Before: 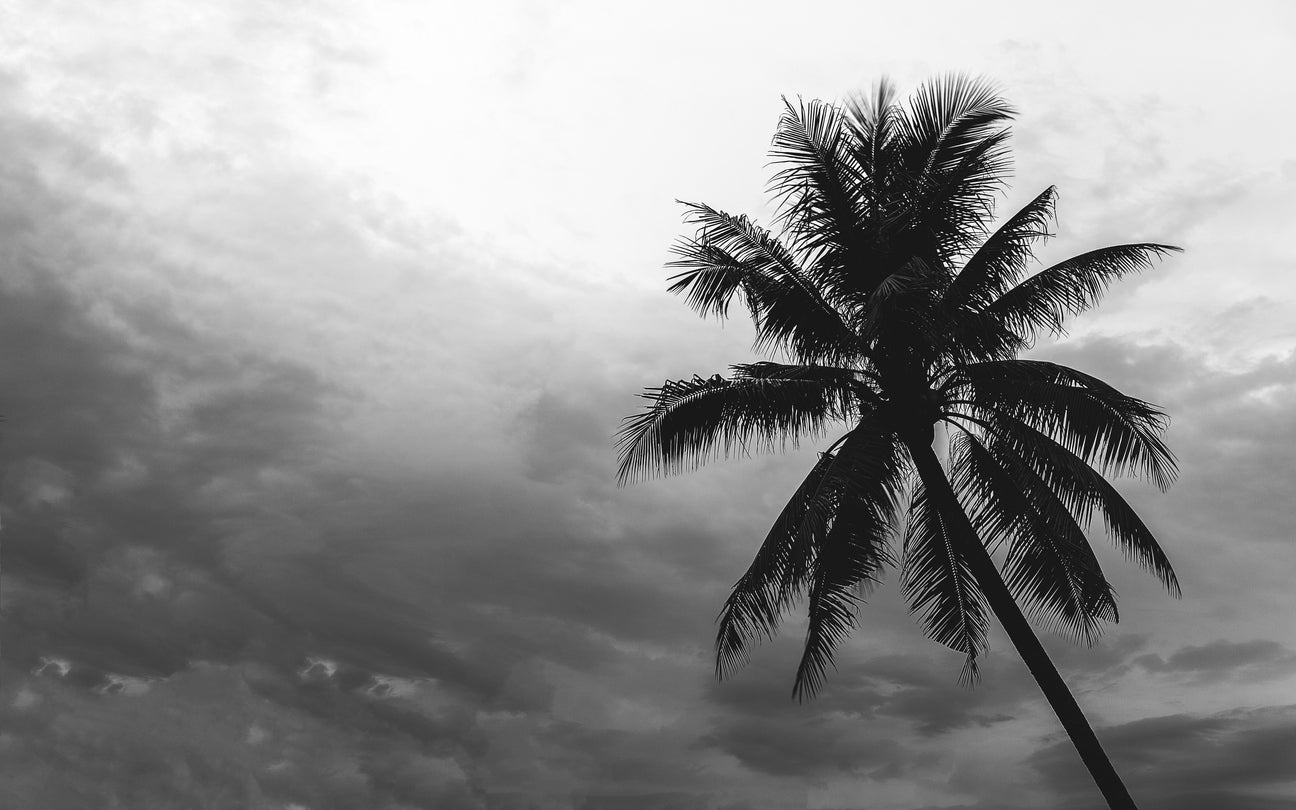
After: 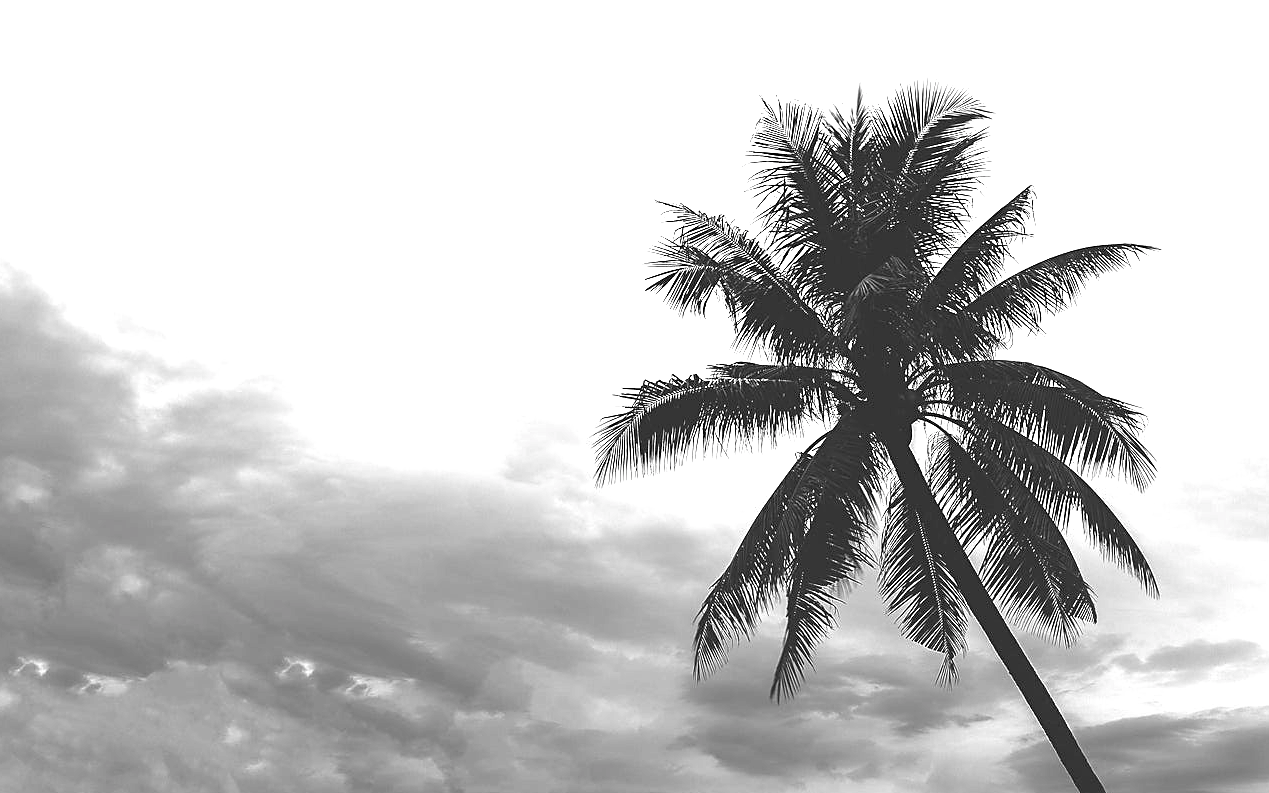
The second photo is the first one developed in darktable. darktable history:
crop: left 1.743%, right 0.268%, bottom 2.011%
sharpen: radius 1.864, amount 0.398, threshold 1.271
velvia: on, module defaults
exposure: black level correction 0, exposure 1.9 EV, compensate highlight preservation false
